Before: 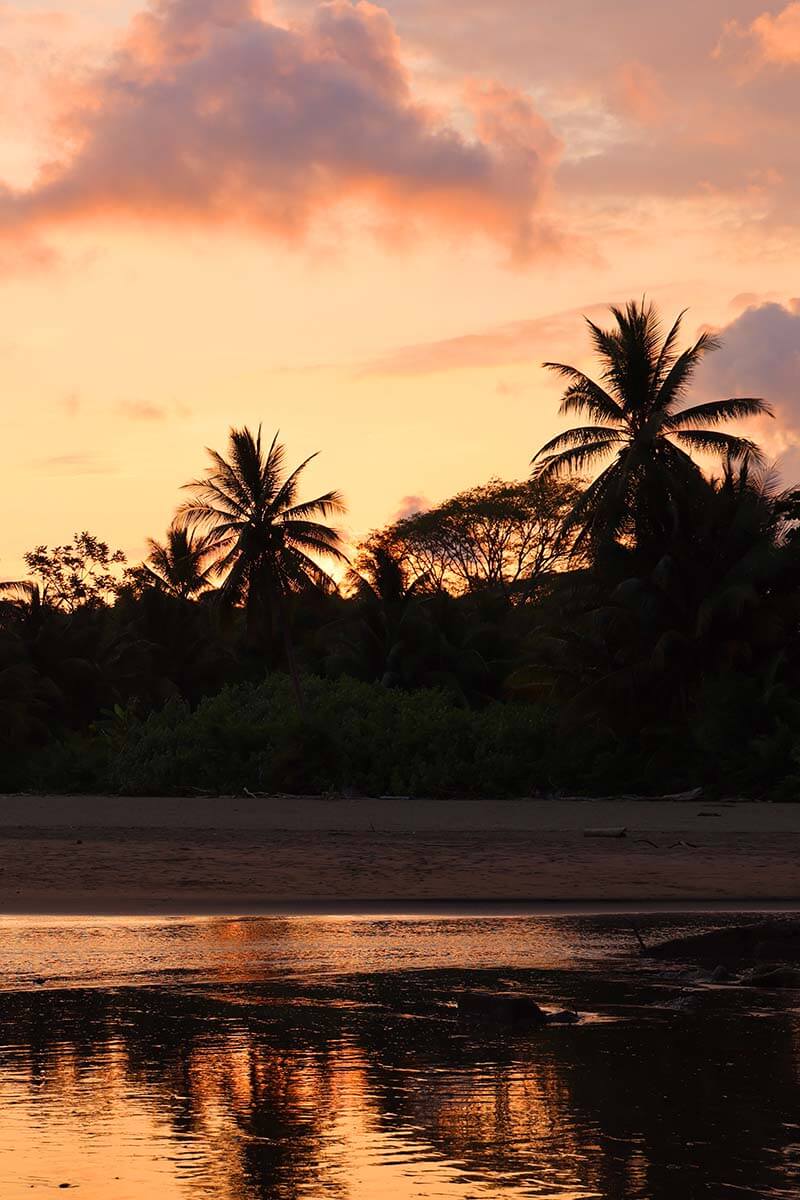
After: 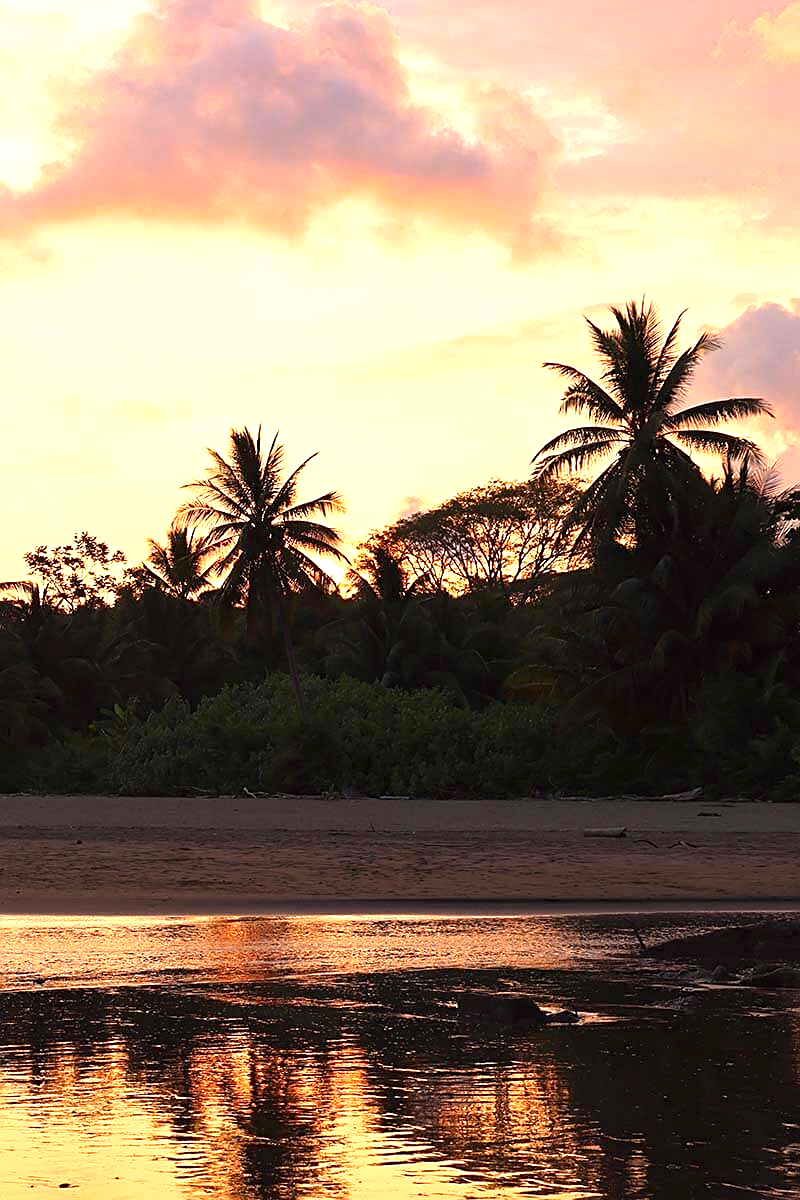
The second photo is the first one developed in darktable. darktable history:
sharpen: on, module defaults
exposure: black level correction 0, exposure 1 EV, compensate exposure bias true, compensate highlight preservation false
